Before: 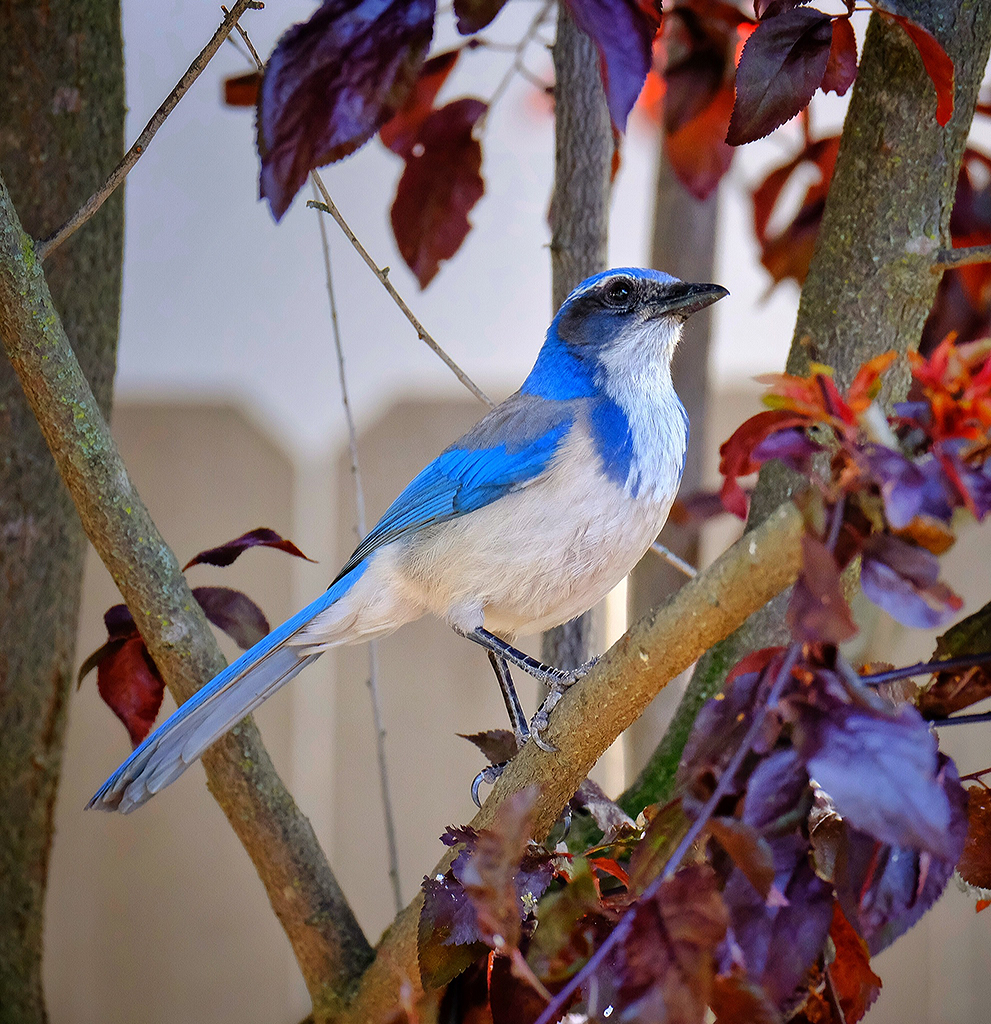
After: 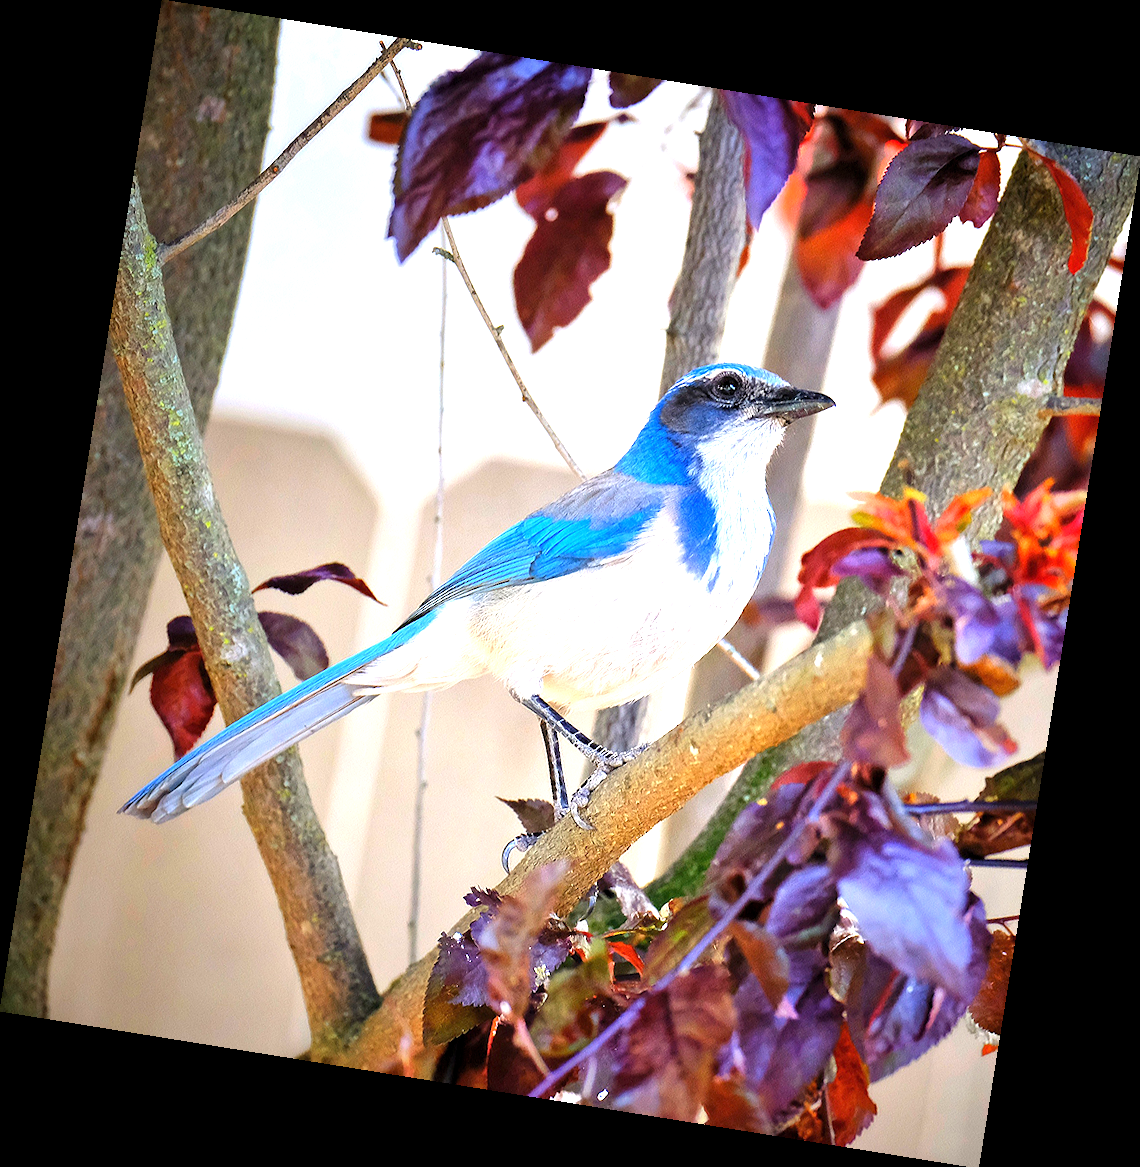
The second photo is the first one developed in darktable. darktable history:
levels: levels [0.016, 0.492, 0.969]
exposure: black level correction 0, exposure 1.3 EV, compensate exposure bias true, compensate highlight preservation false
rotate and perspective: rotation 9.12°, automatic cropping off
